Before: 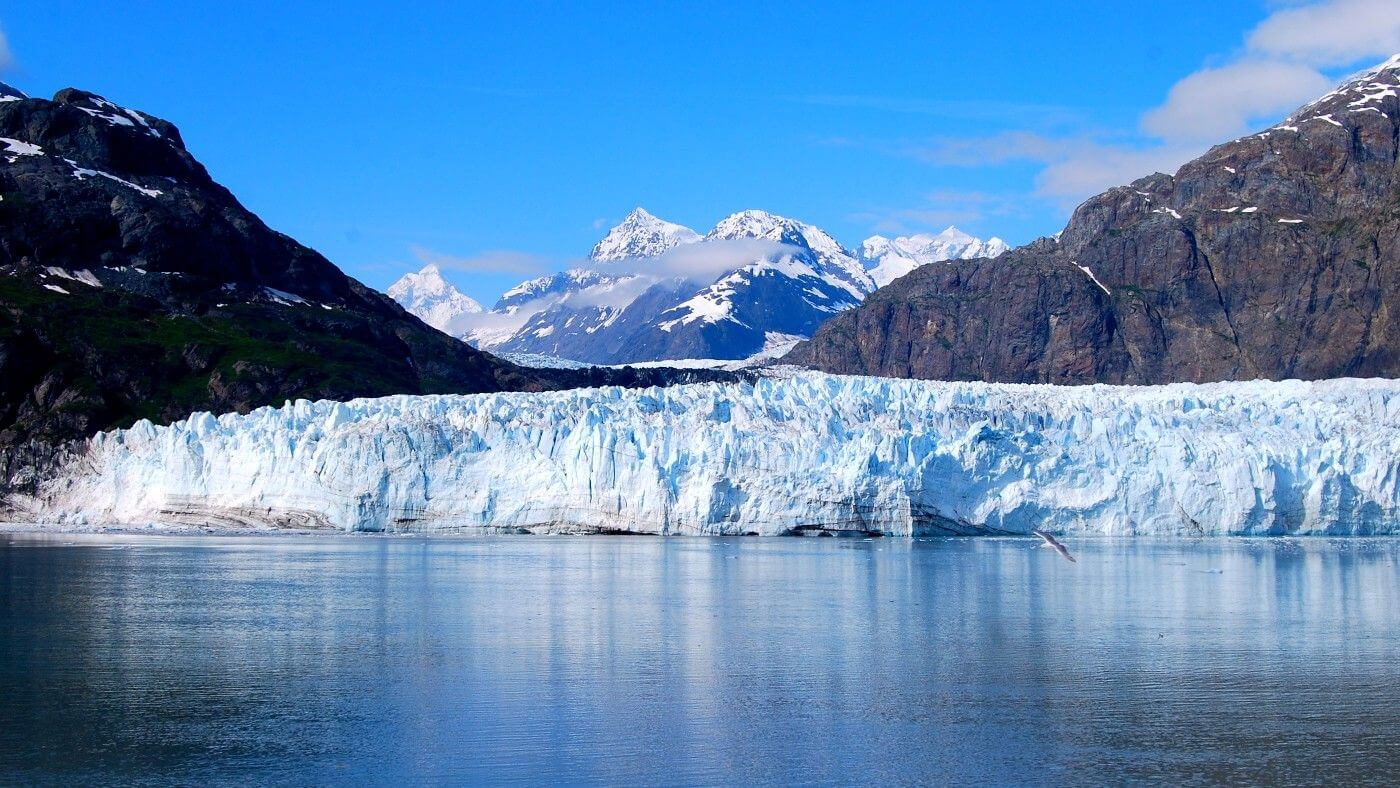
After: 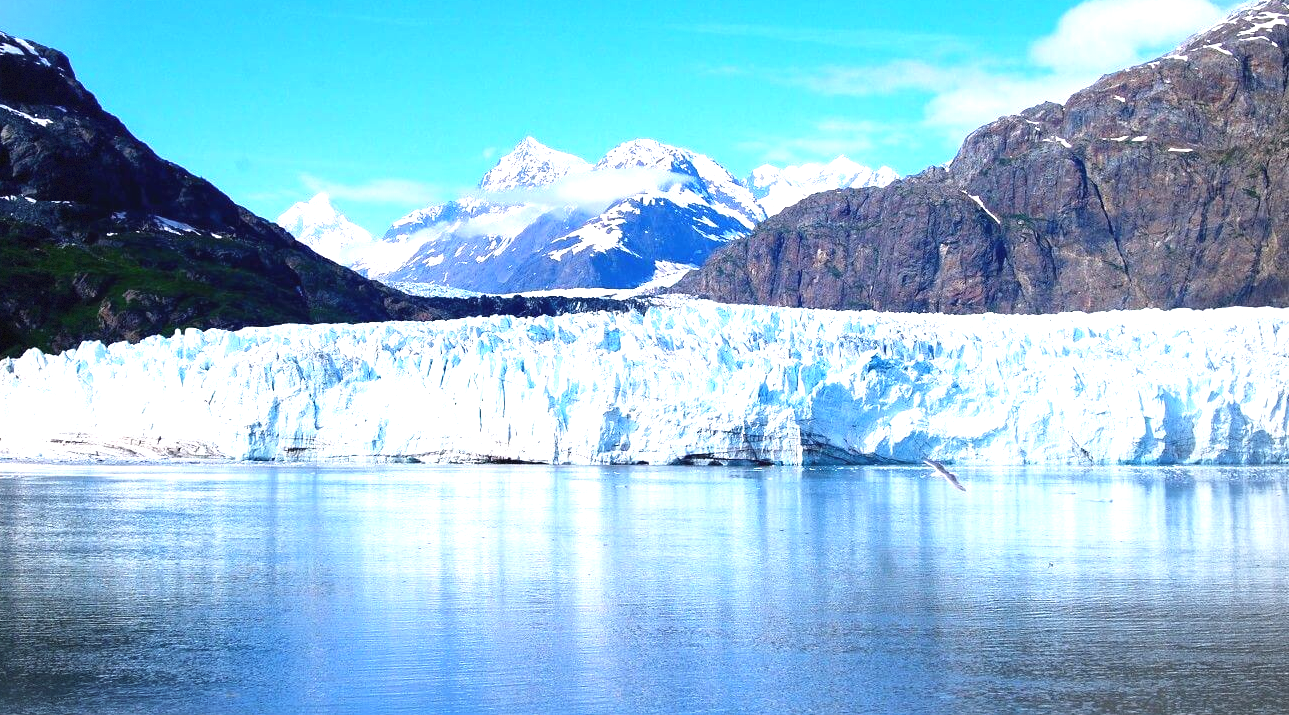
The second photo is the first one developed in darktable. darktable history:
exposure: black level correction -0.002, exposure 1.112 EV, compensate highlight preservation false
crop and rotate: left 7.904%, top 9.225%
vignetting: brightness -0.177, saturation -0.305, center (-0.065, -0.309), width/height ratio 1.1, dithering 8-bit output
